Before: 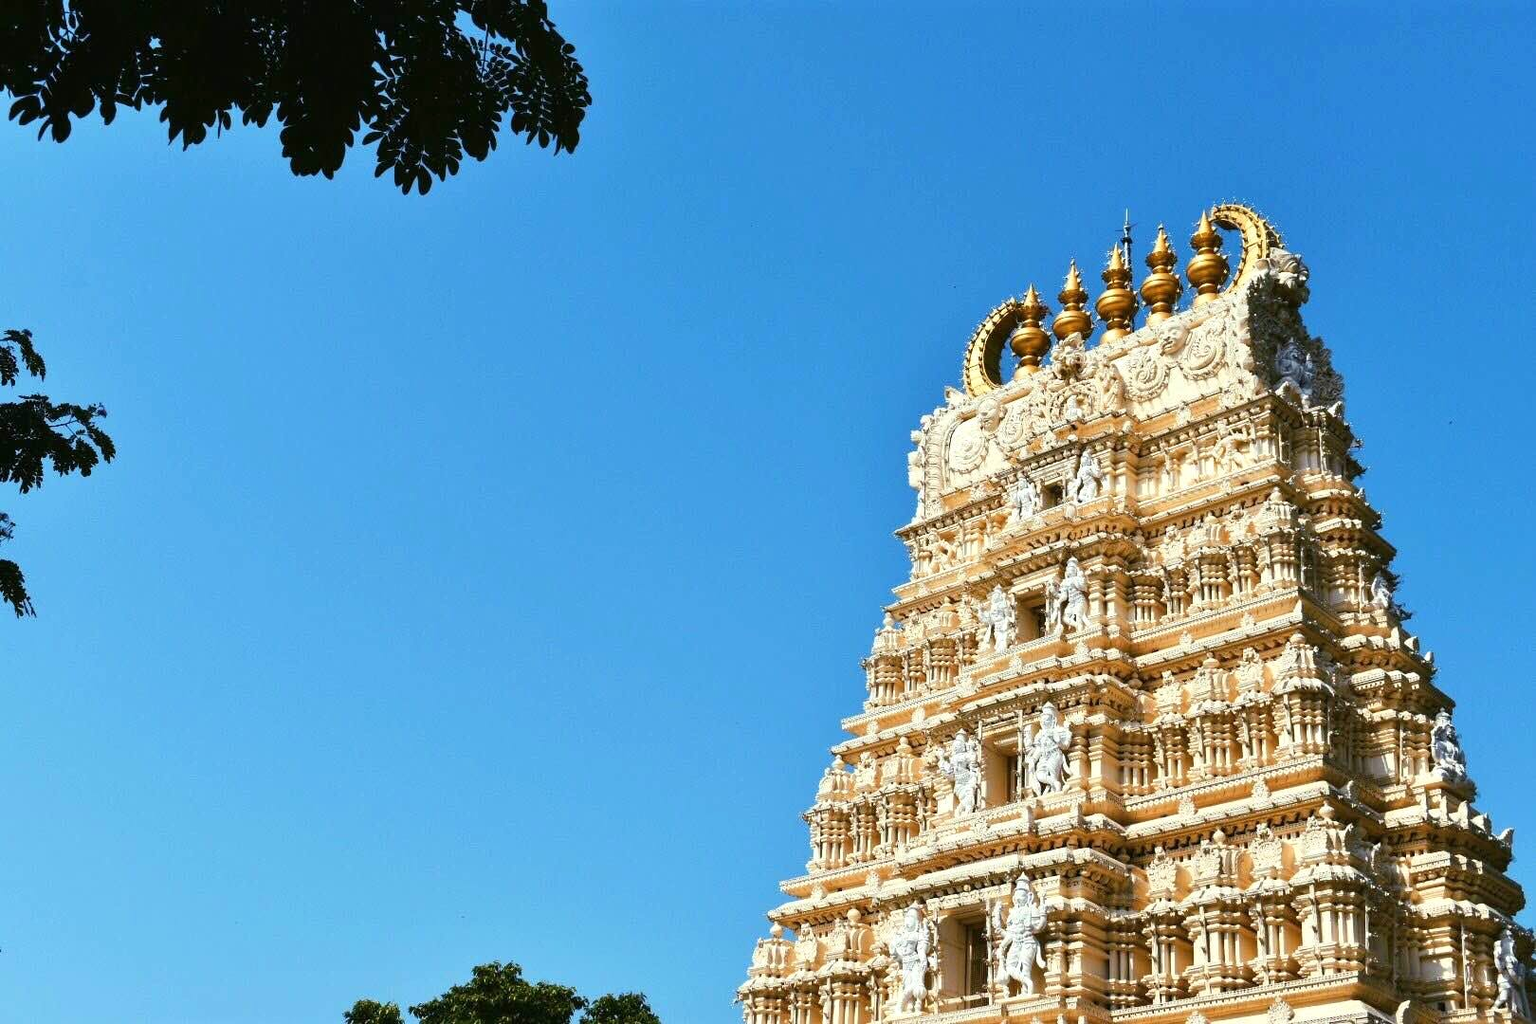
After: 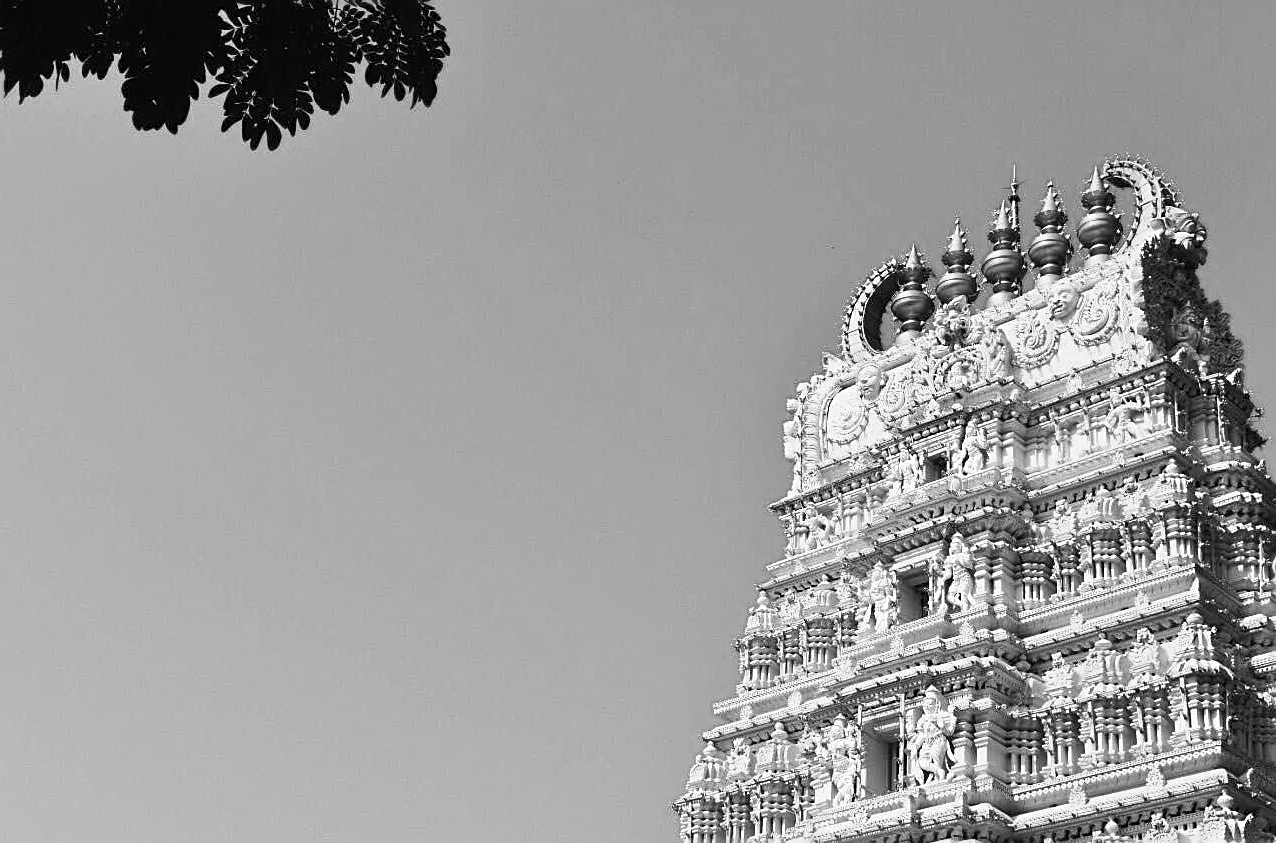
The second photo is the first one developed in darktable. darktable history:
crop and rotate: left 10.77%, top 5.1%, right 10.41%, bottom 16.76%
sharpen: on, module defaults
color calibration: output gray [0.267, 0.423, 0.261, 0], illuminant same as pipeline (D50), adaptation none (bypass)
